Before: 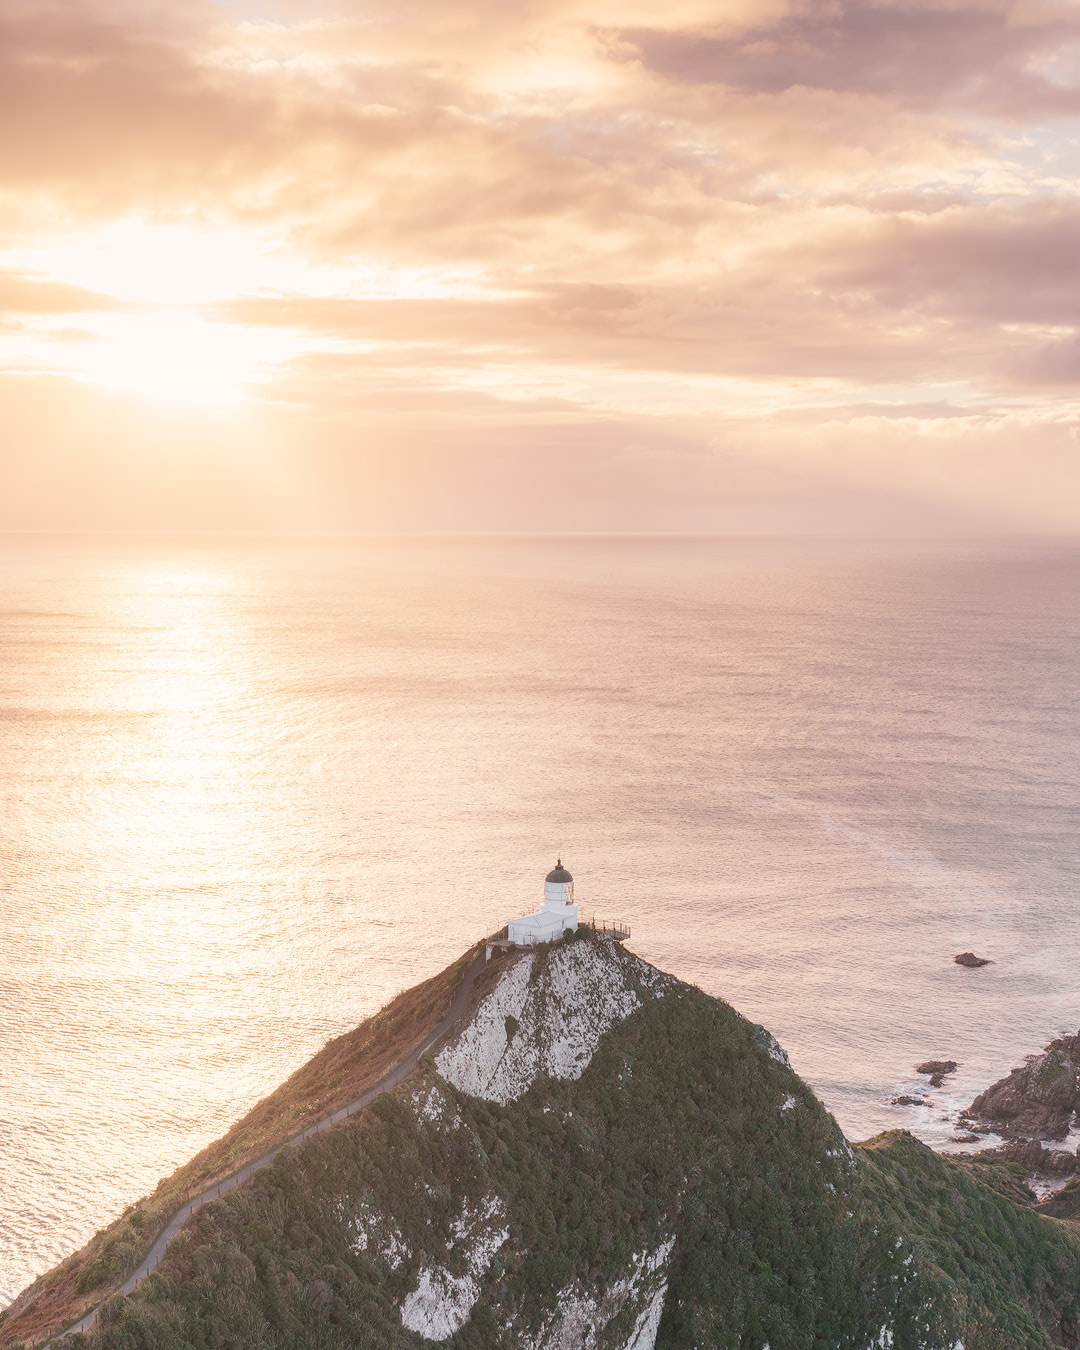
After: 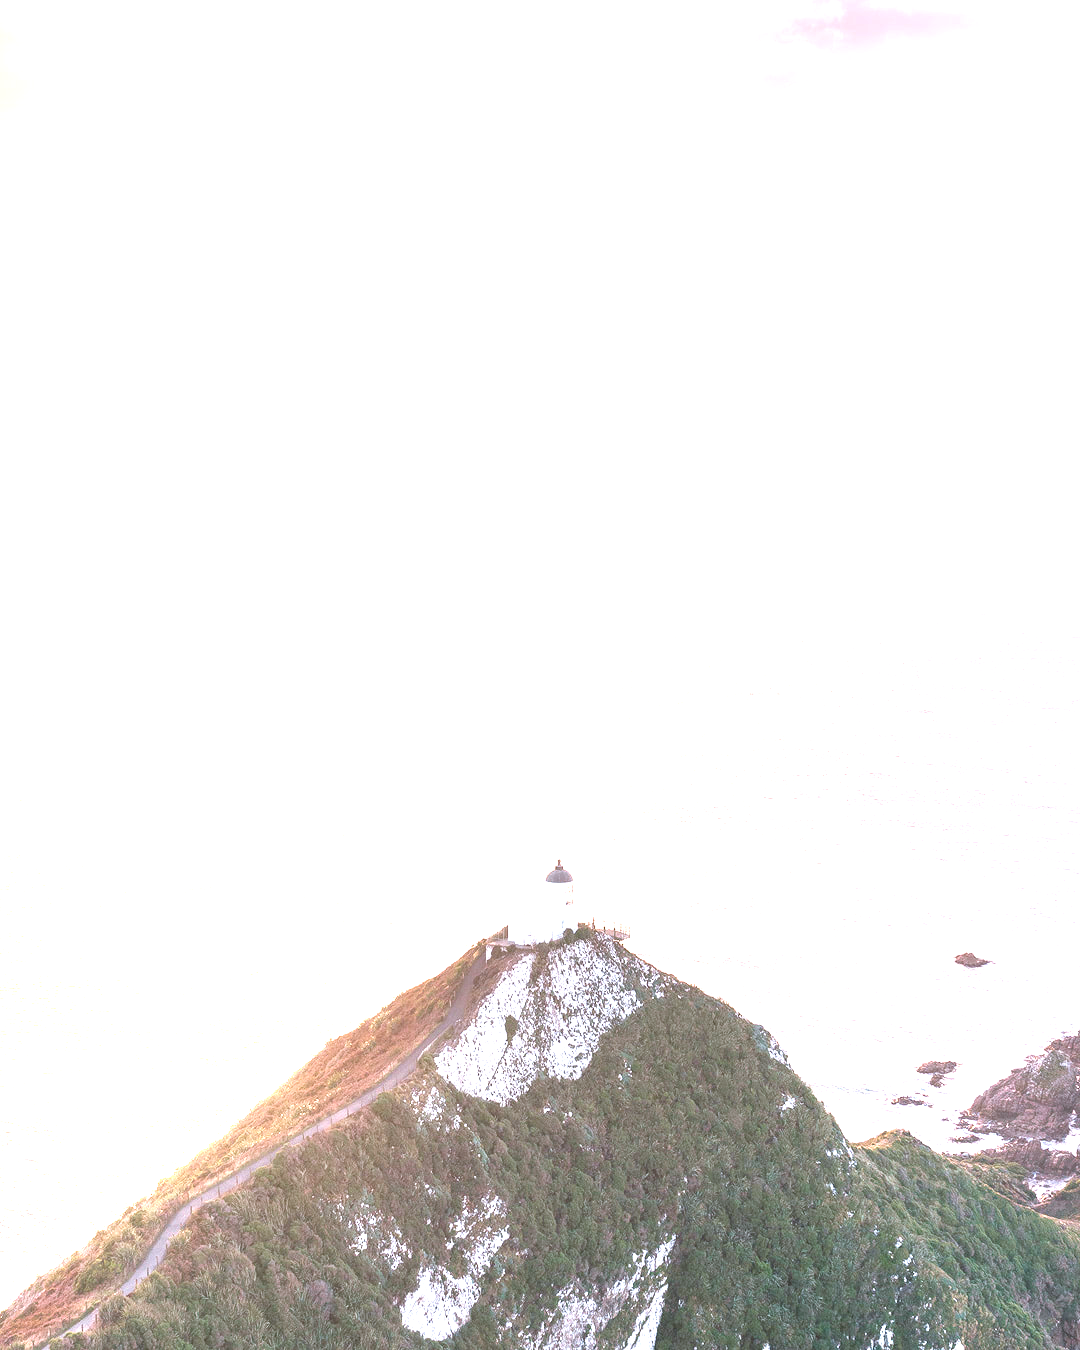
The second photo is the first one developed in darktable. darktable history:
white balance: red 0.954, blue 1.079
exposure: black level correction 0.001, exposure 1.719 EV, compensate exposure bias true, compensate highlight preservation false
velvia: strength 15%
